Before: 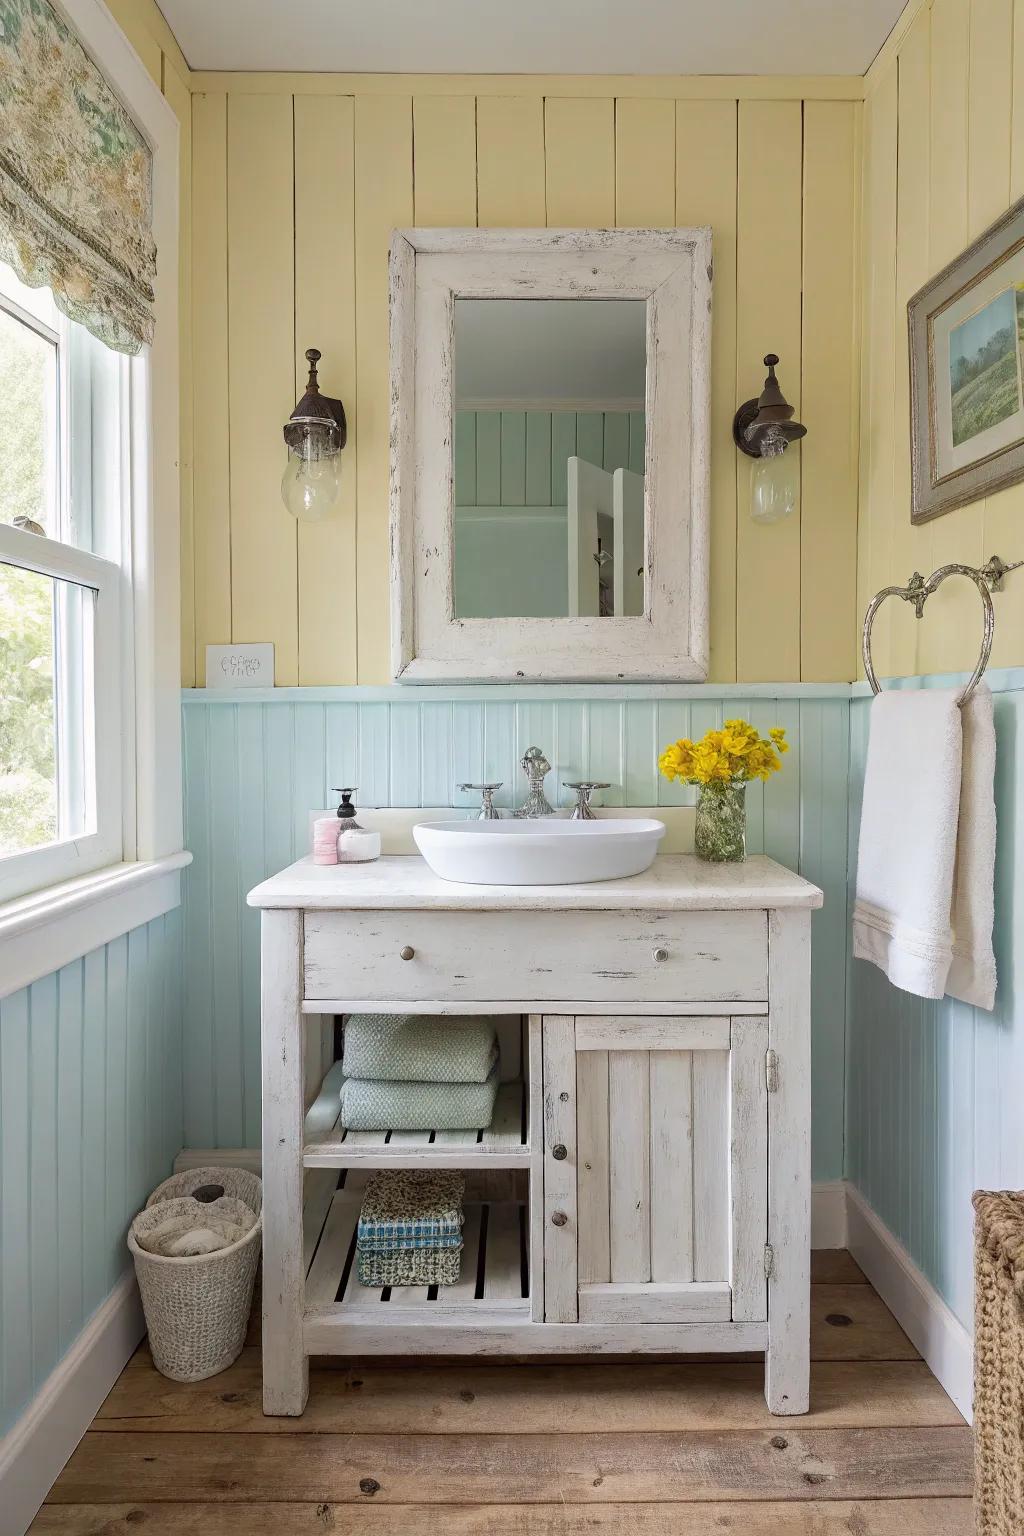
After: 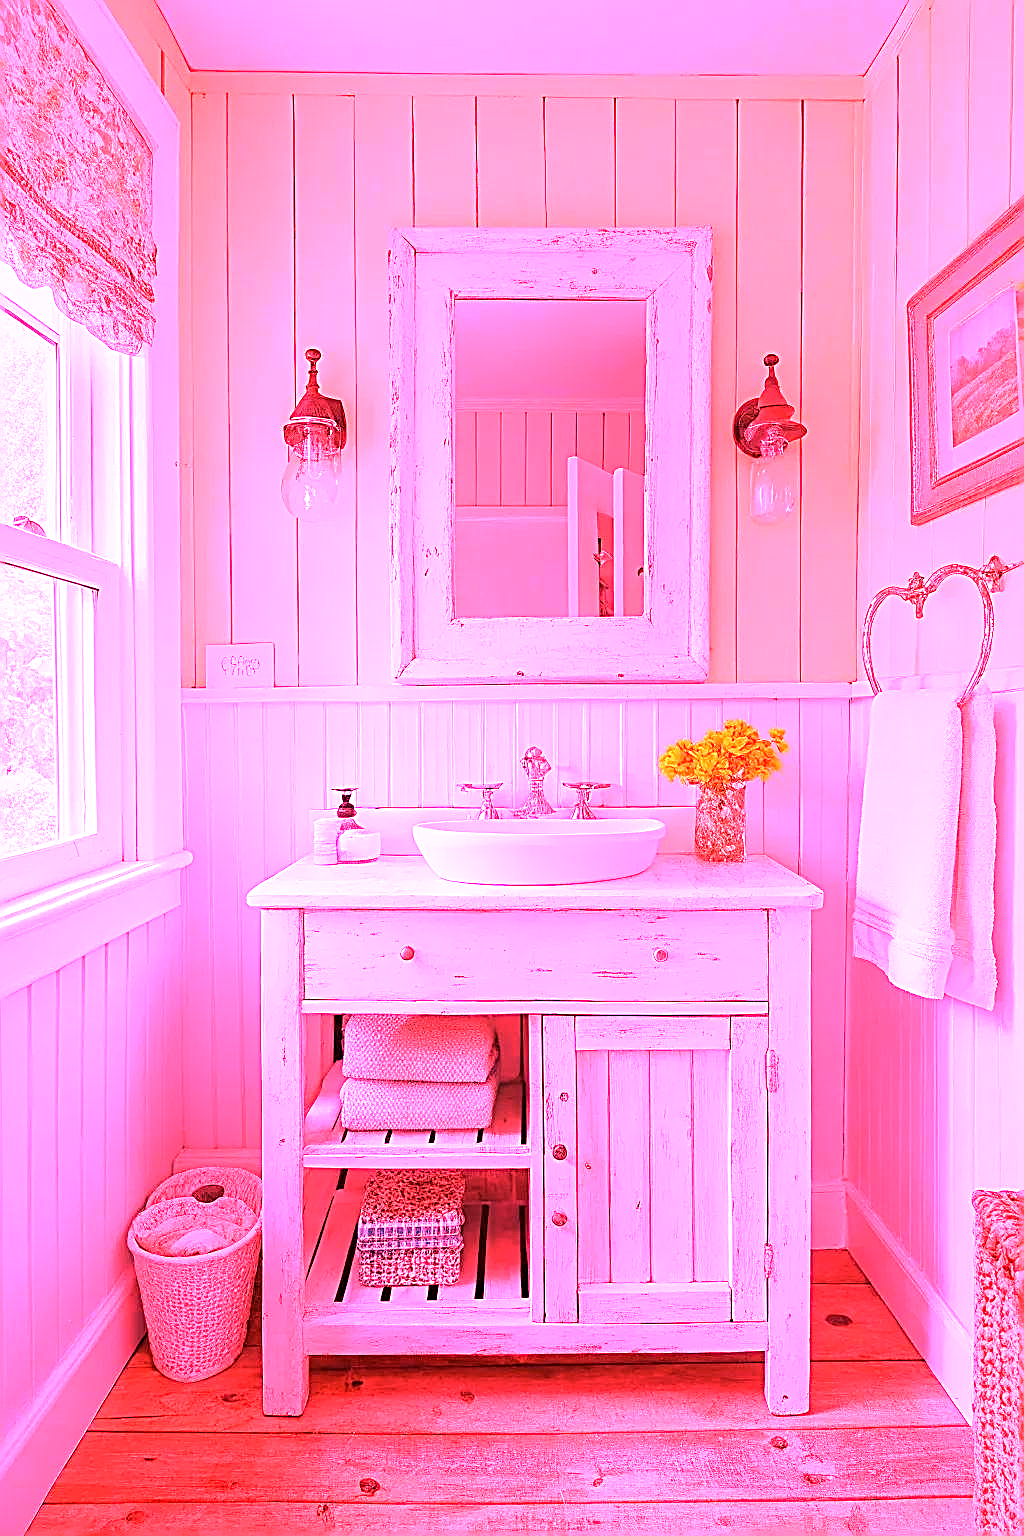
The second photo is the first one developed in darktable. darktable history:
white balance: red 4.26, blue 1.802
sharpen: on, module defaults
